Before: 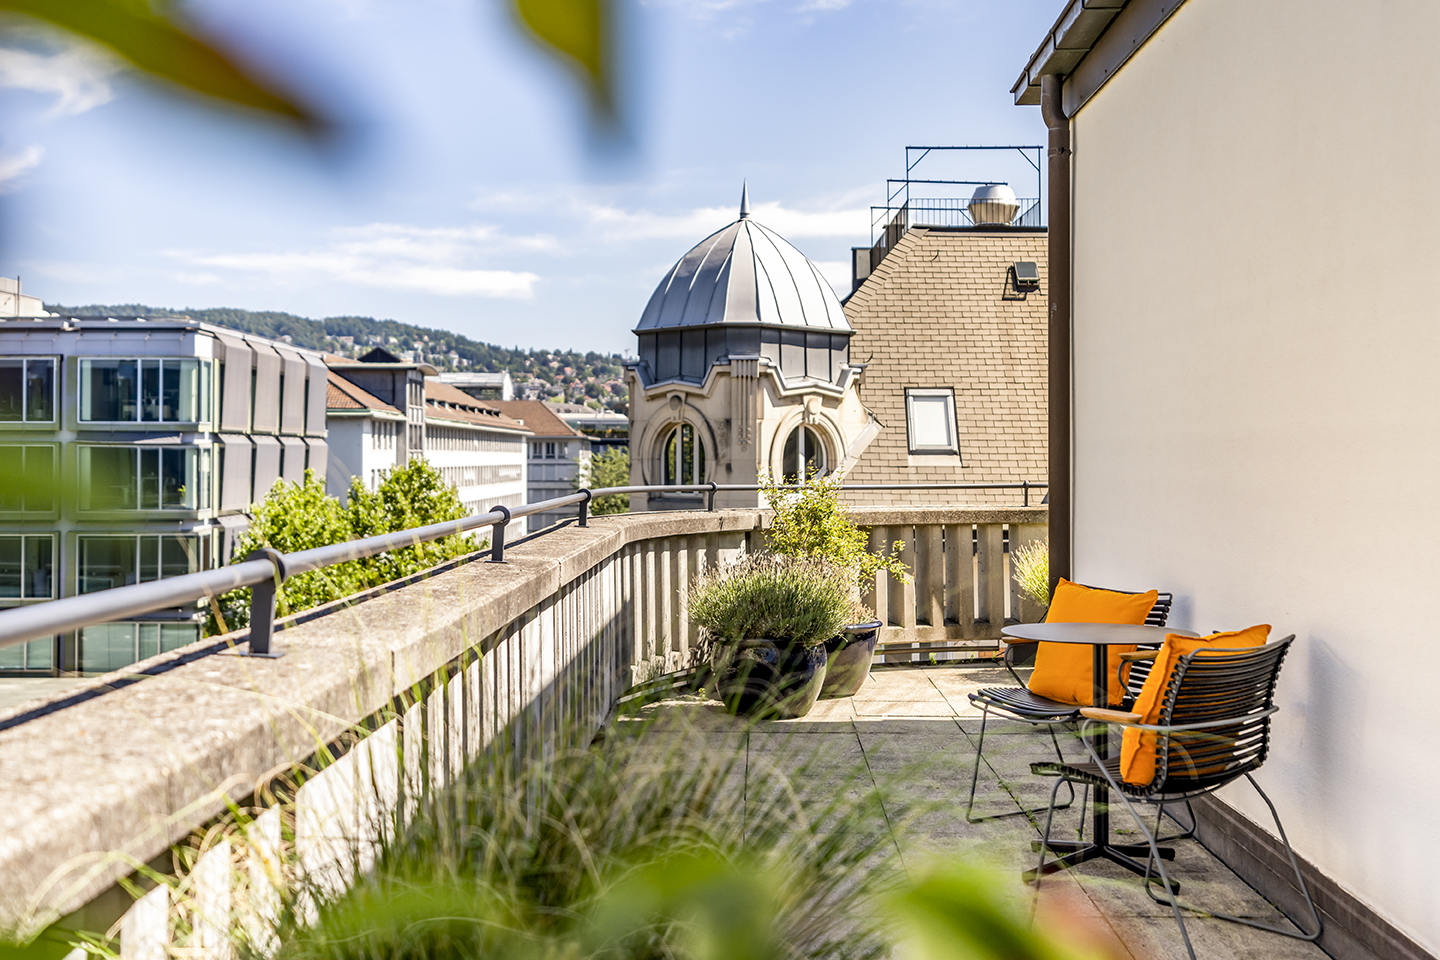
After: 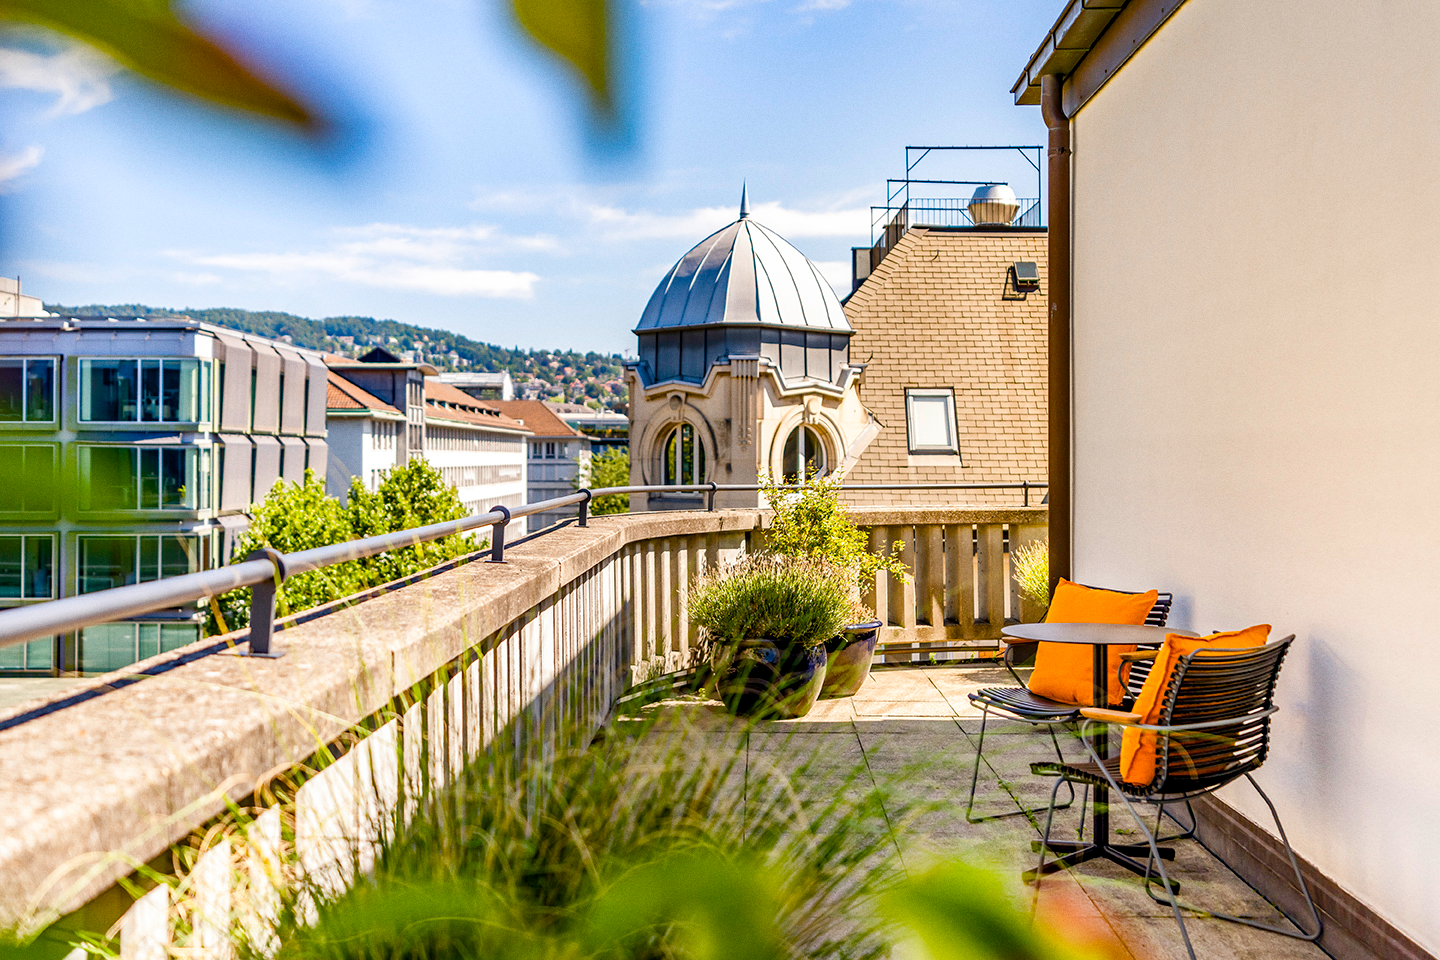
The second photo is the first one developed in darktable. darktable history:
color balance rgb: linear chroma grading › global chroma 18.9%, perceptual saturation grading › global saturation 20%, perceptual saturation grading › highlights -25%, perceptual saturation grading › shadows 50%, global vibrance 18.93%
grain: coarseness 0.09 ISO, strength 16.61%
